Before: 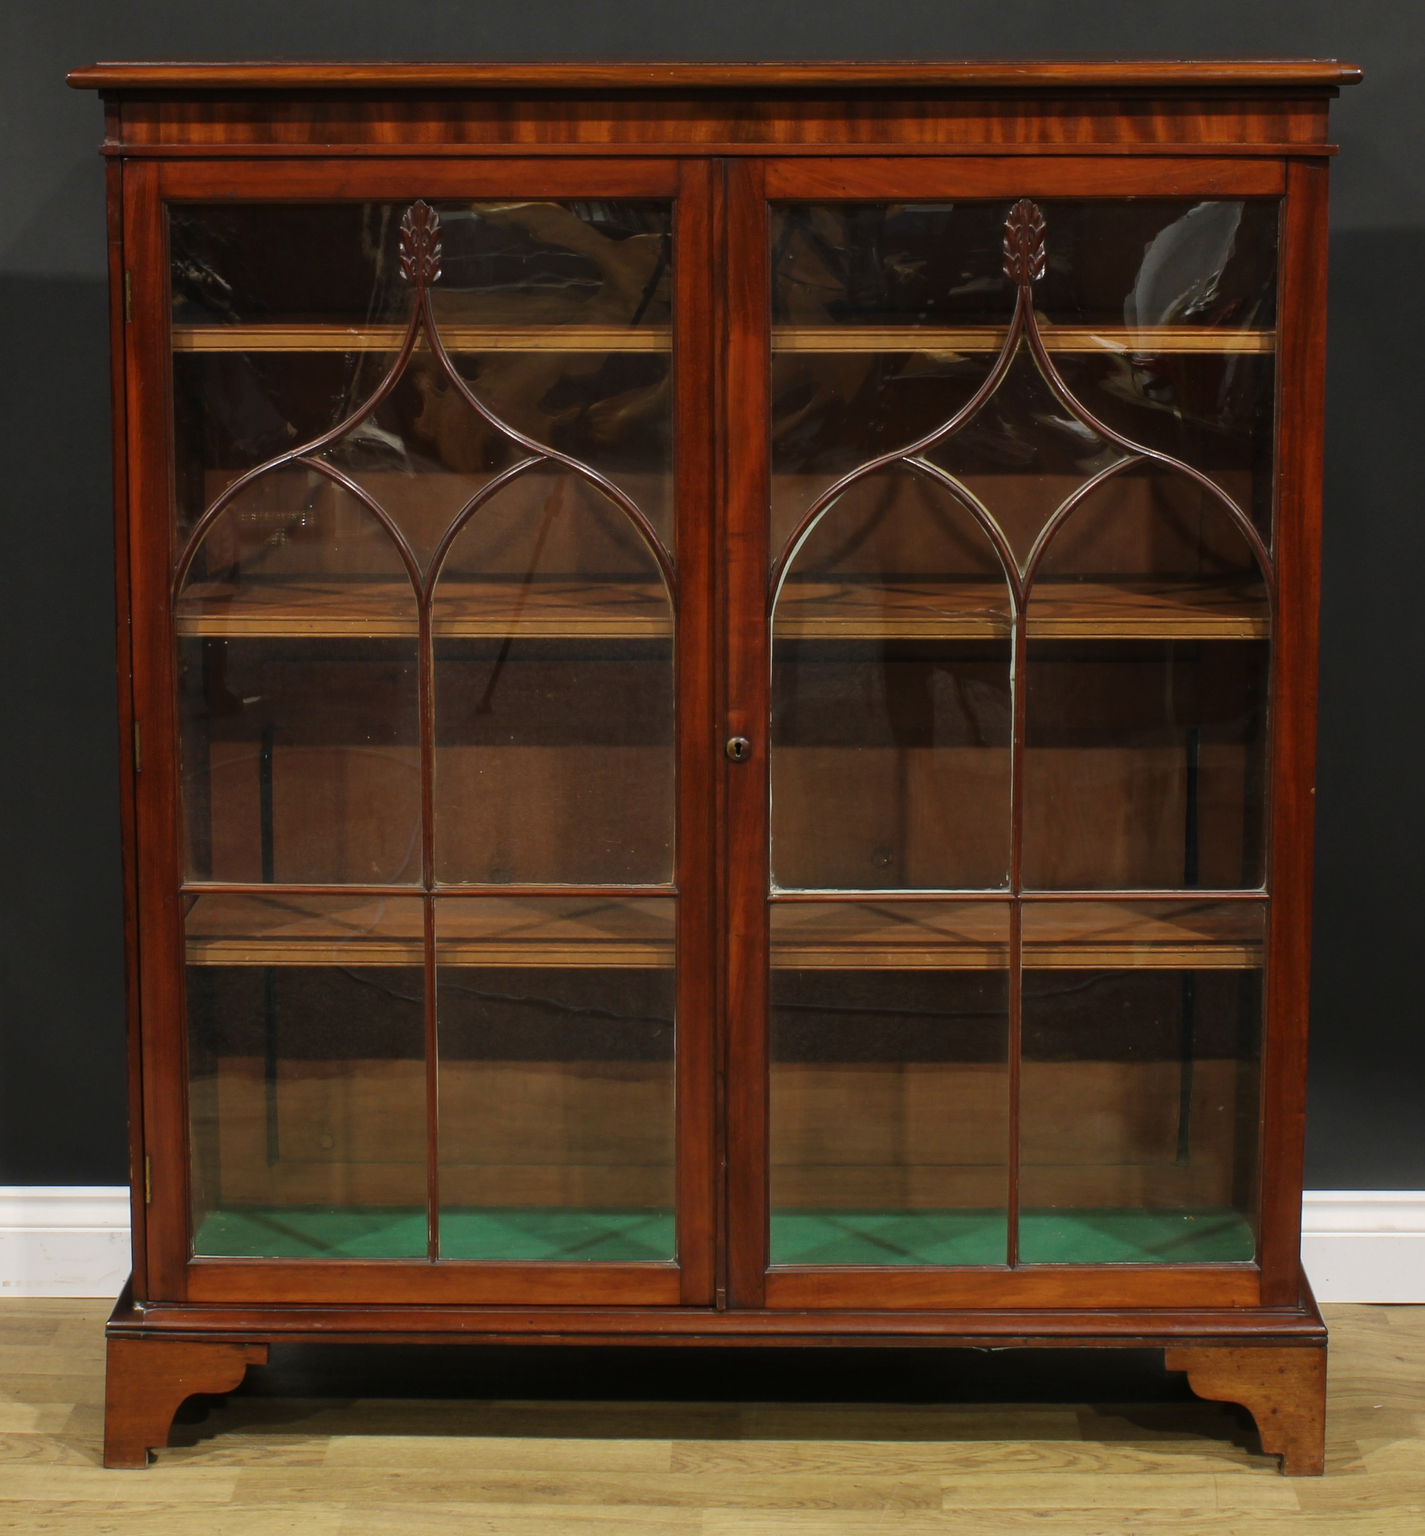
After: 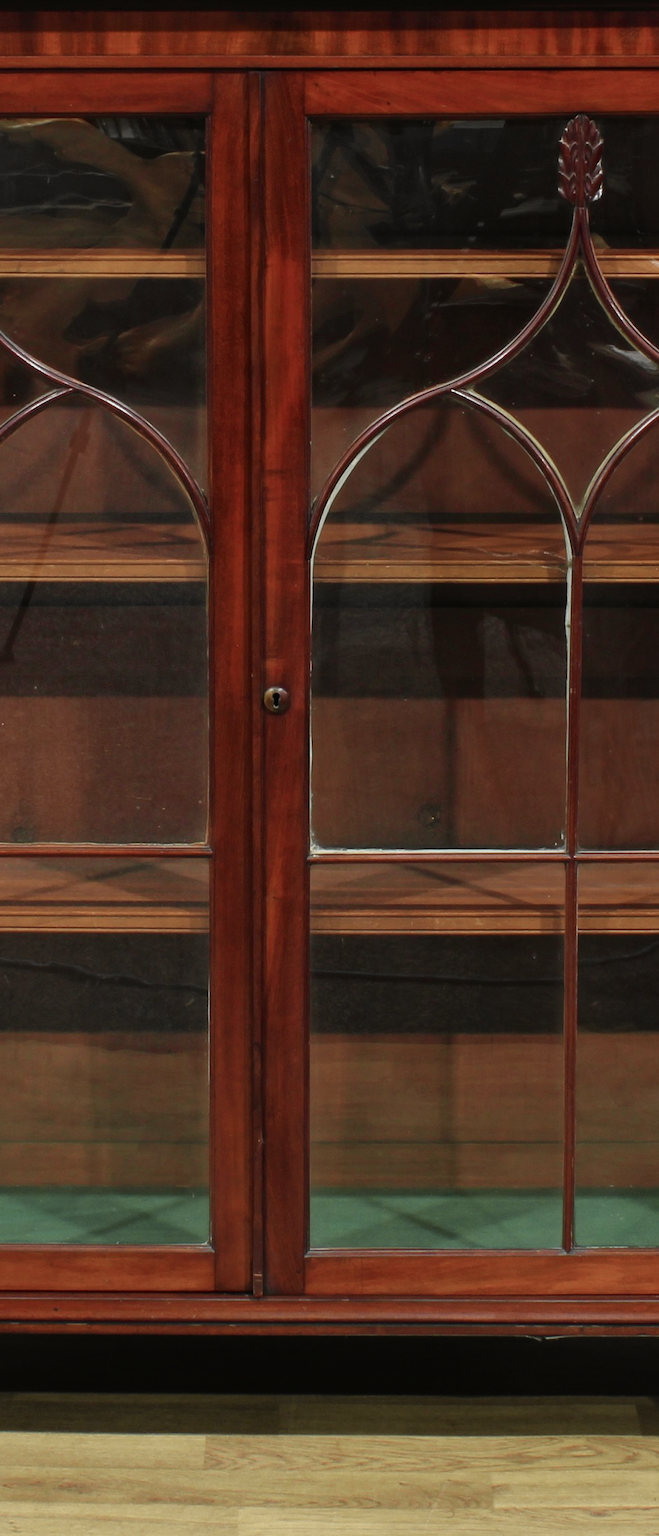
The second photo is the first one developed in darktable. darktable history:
tone curve: curves: ch0 [(0, 0.012) (0.056, 0.046) (0.218, 0.213) (0.606, 0.62) (0.82, 0.846) (1, 1)]; ch1 [(0, 0) (0.226, 0.261) (0.403, 0.437) (0.469, 0.472) (0.495, 0.499) (0.514, 0.504) (0.545, 0.555) (0.59, 0.598) (0.714, 0.733) (1, 1)]; ch2 [(0, 0) (0.269, 0.299) (0.459, 0.45) (0.498, 0.499) (0.523, 0.512) (0.568, 0.558) (0.634, 0.617) (0.702, 0.662) (0.781, 0.775) (1, 1)], color space Lab, independent channels, preserve colors none
crop: left 33.611%, top 5.943%, right 22.879%
local contrast: mode bilateral grid, contrast 10, coarseness 25, detail 111%, midtone range 0.2
